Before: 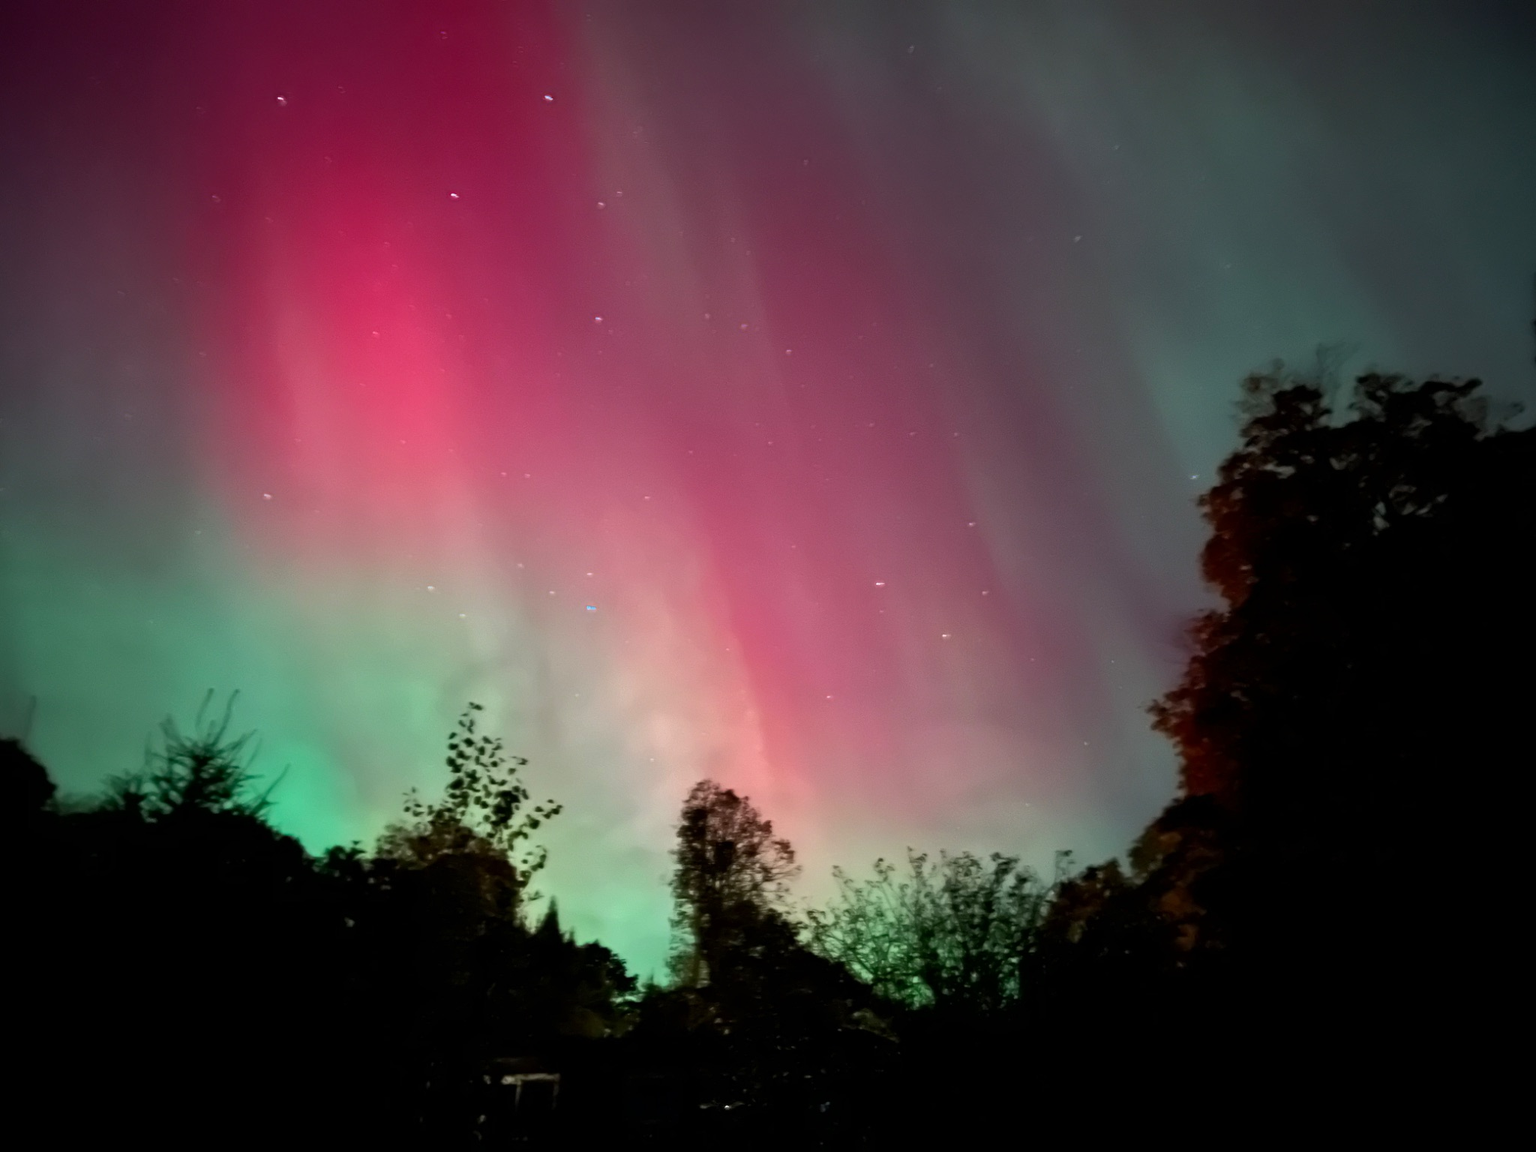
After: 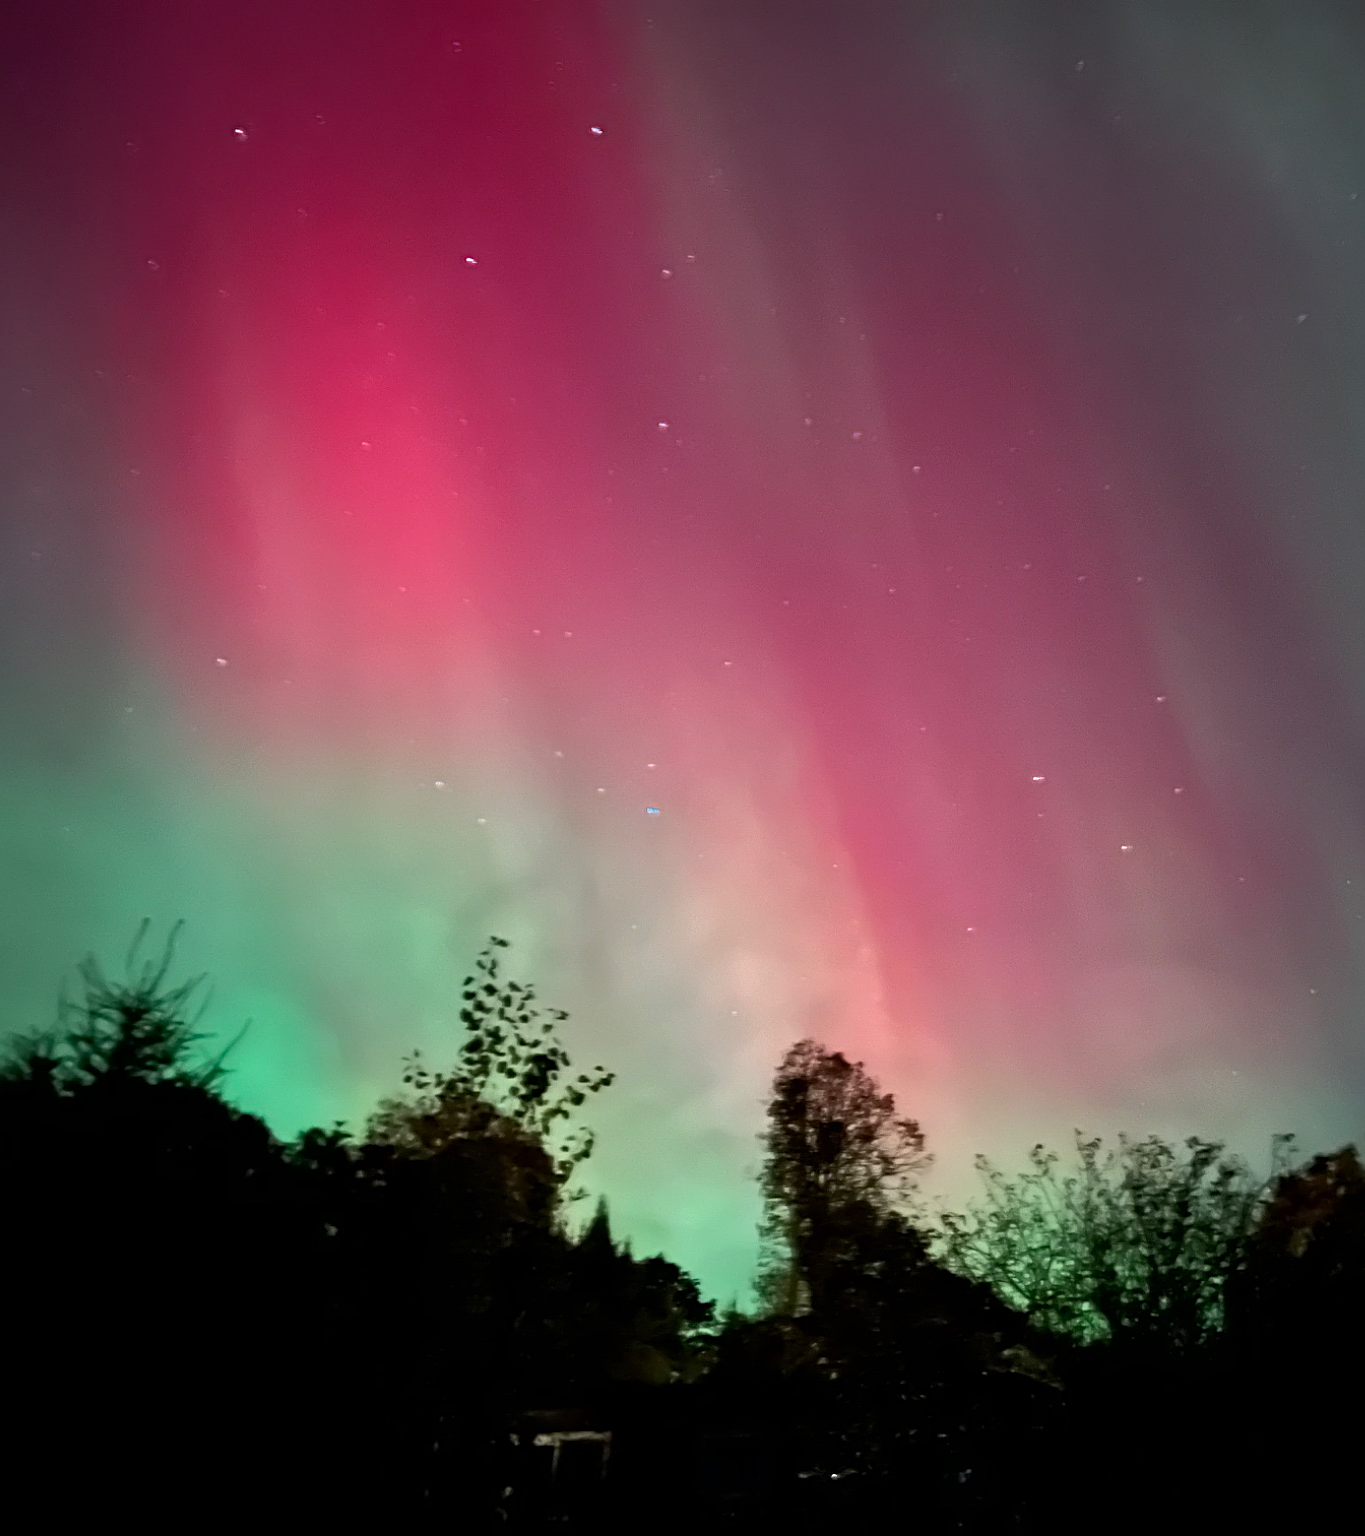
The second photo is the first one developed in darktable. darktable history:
sharpen: on, module defaults
crop and rotate: left 6.617%, right 26.717%
